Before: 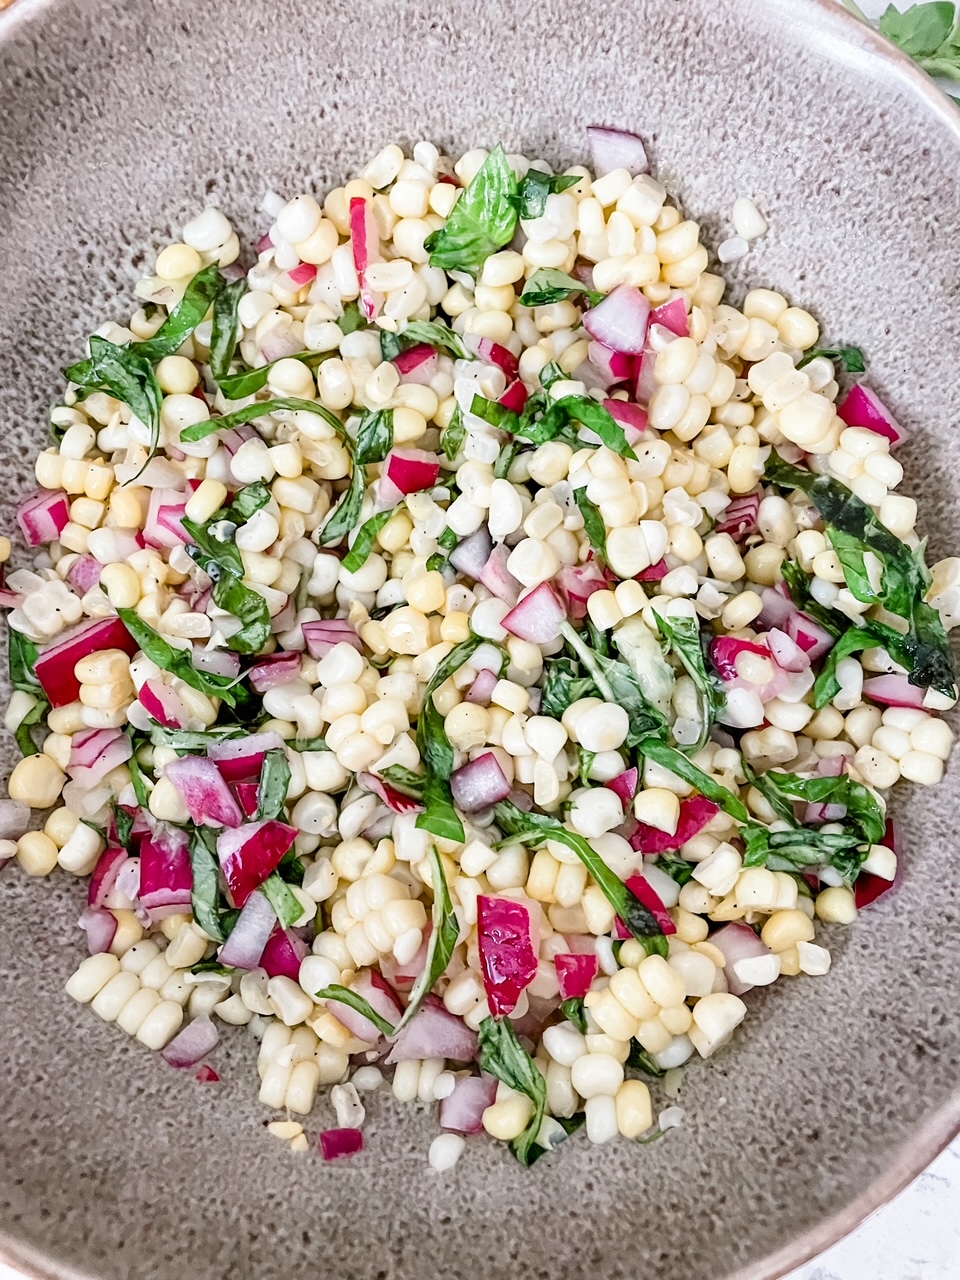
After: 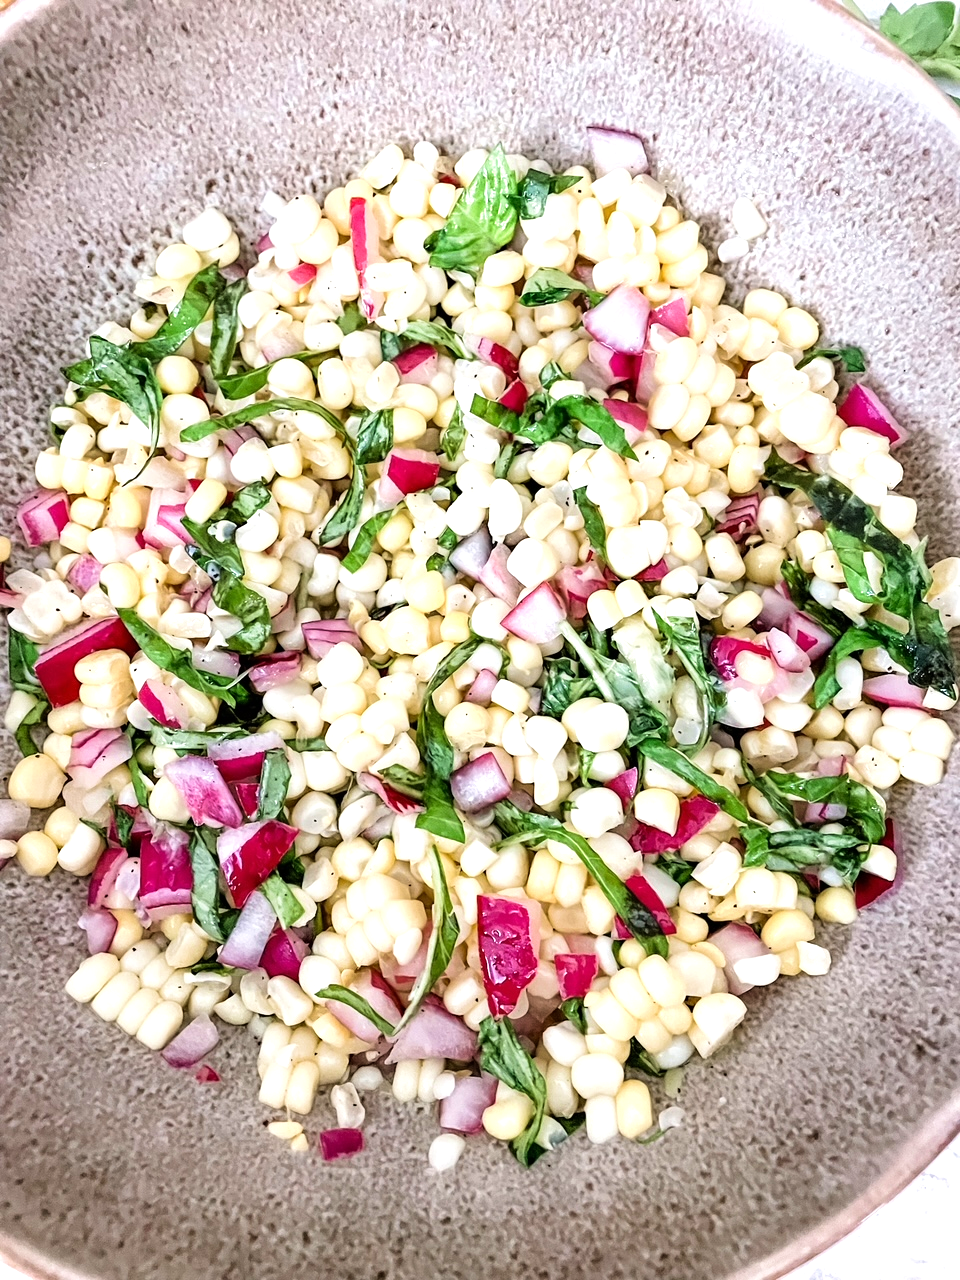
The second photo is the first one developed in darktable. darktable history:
velvia: on, module defaults
tone equalizer: -8 EV -0.452 EV, -7 EV -0.368 EV, -6 EV -0.342 EV, -5 EV -0.19 EV, -3 EV 0.229 EV, -2 EV 0.318 EV, -1 EV 0.393 EV, +0 EV 0.406 EV, mask exposure compensation -0.489 EV
